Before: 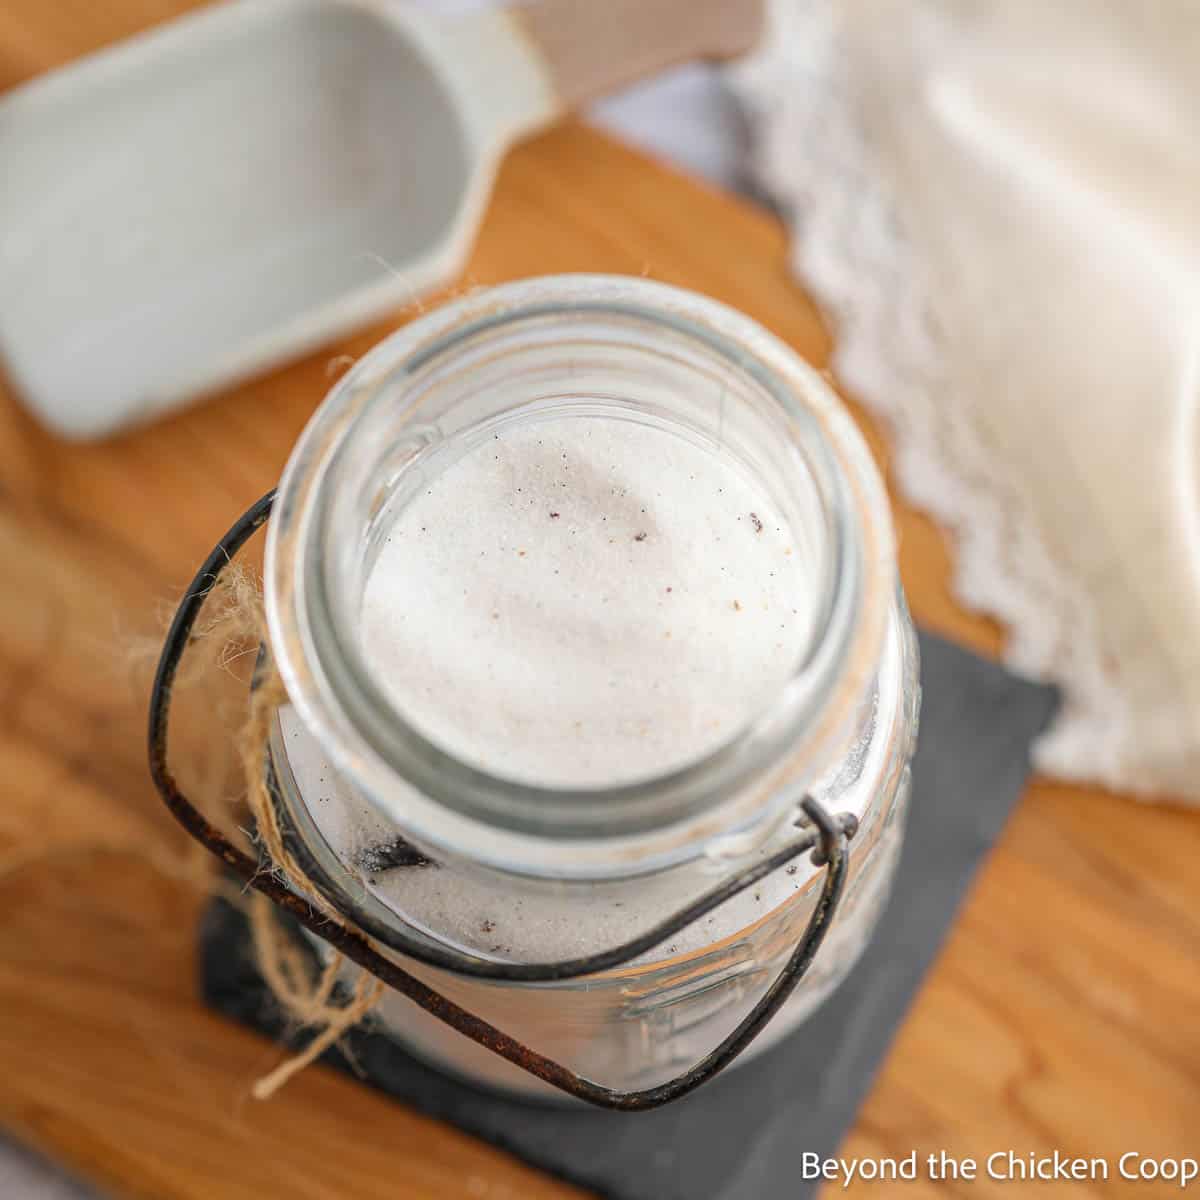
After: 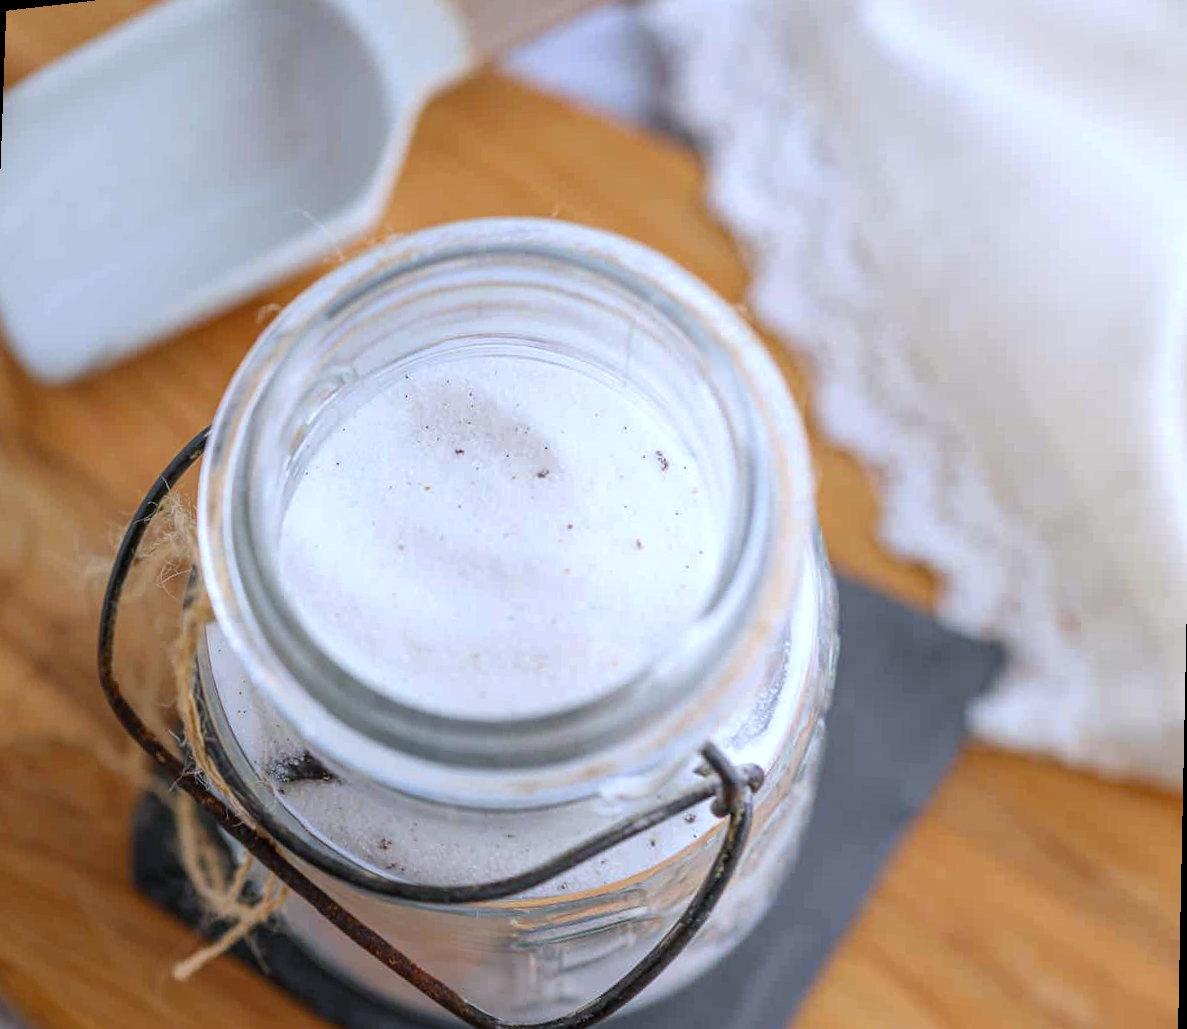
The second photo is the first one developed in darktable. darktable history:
rotate and perspective: rotation 1.69°, lens shift (vertical) -0.023, lens shift (horizontal) -0.291, crop left 0.025, crop right 0.988, crop top 0.092, crop bottom 0.842
white balance: red 0.948, green 1.02, blue 1.176
